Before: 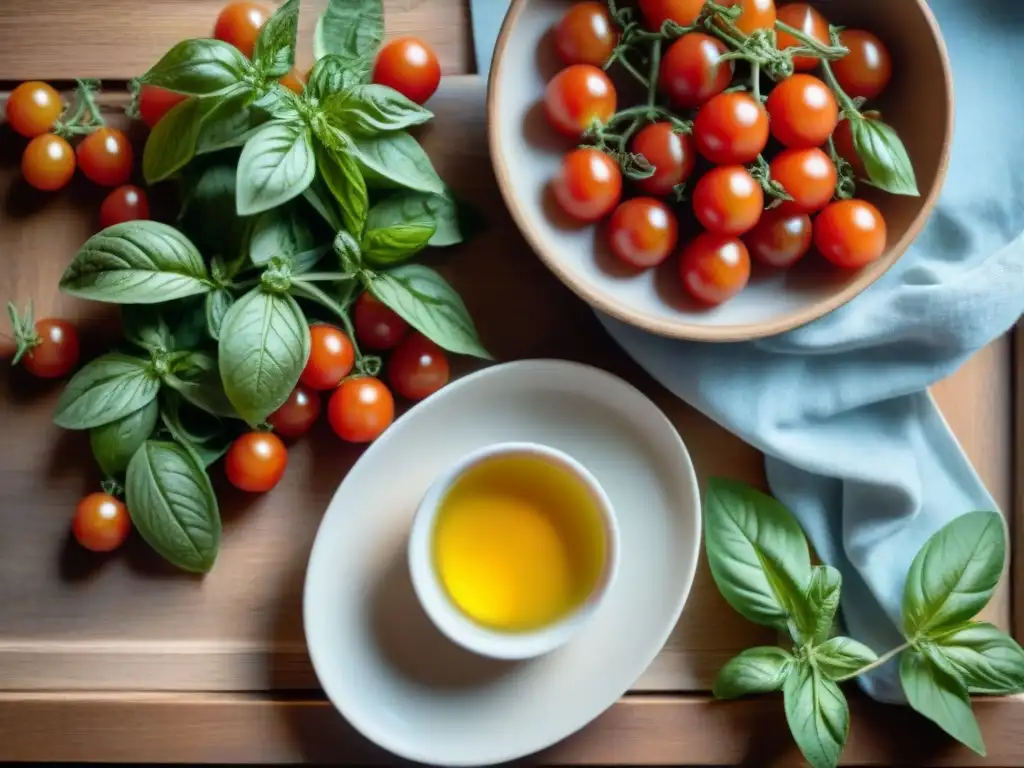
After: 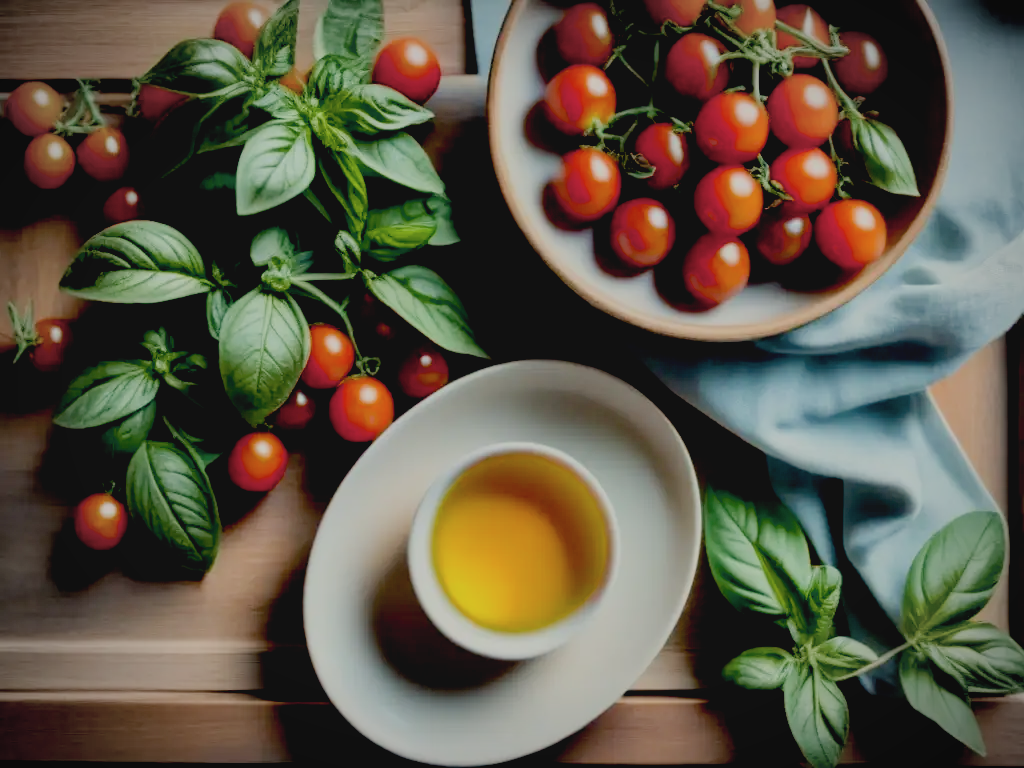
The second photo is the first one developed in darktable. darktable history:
color calibration: gray › normalize channels true, x 0.329, y 0.344, temperature 5656.2 K, gamut compression 0.025
exposure: black level correction 0.055, exposure -0.035 EV, compensate exposure bias true, compensate highlight preservation false
filmic rgb: black relative exposure -7.65 EV, white relative exposure 4.56 EV, hardness 3.61
vignetting: fall-off radius 60.13%, automatic ratio true, unbound false
contrast brightness saturation: contrast -0.102, saturation -0.098
